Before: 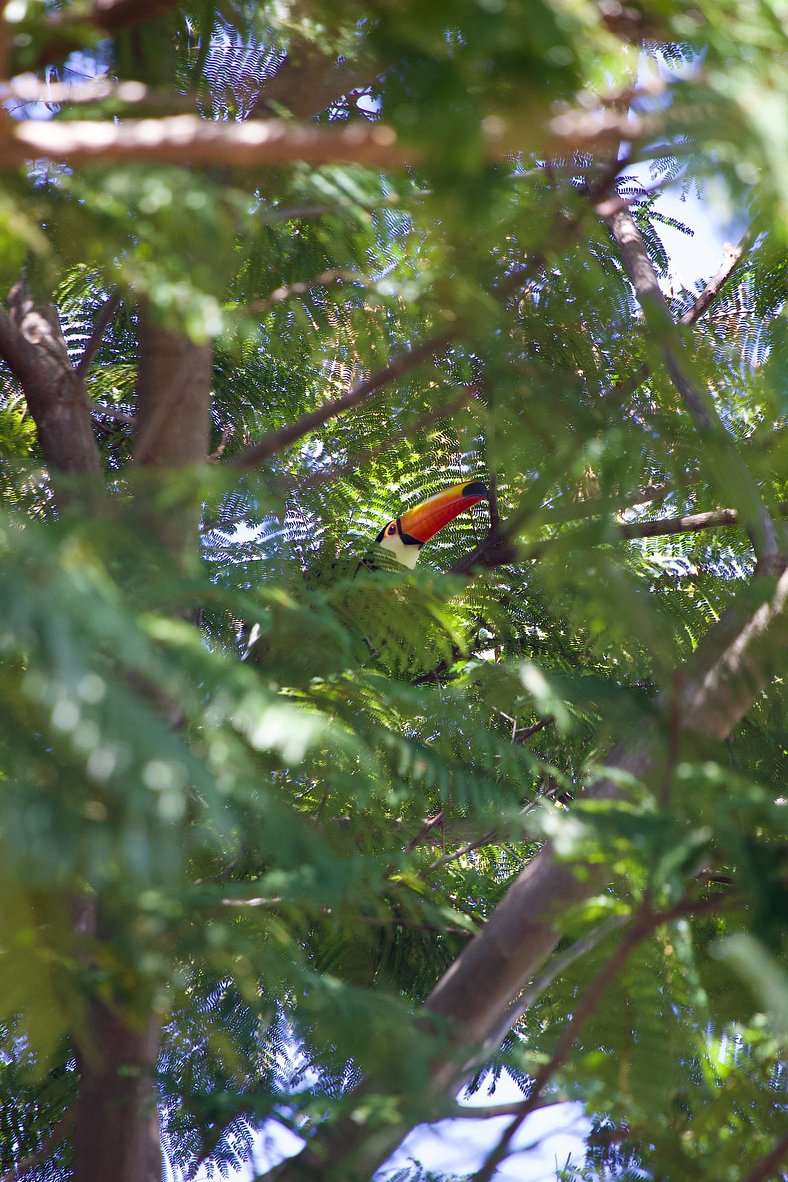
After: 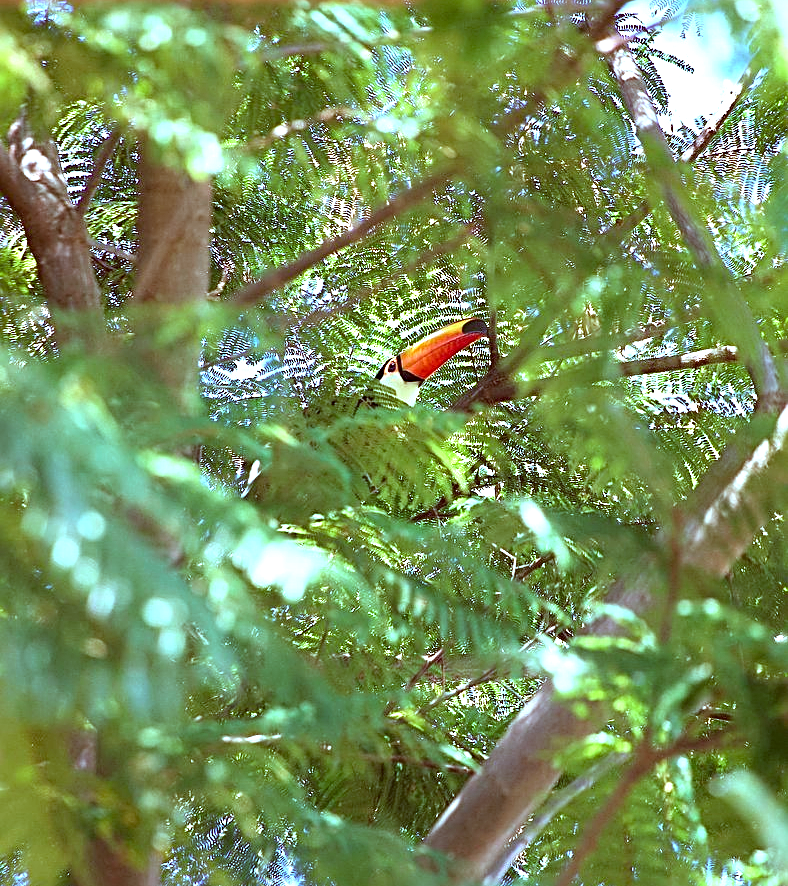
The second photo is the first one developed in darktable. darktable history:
sharpen: radius 3.025, amount 0.757
color correction: highlights a* -14.62, highlights b* -16.22, shadows a* 10.12, shadows b* 29.4
exposure: black level correction 0, exposure 1.2 EV, compensate exposure bias true, compensate highlight preservation false
crop: top 13.819%, bottom 11.169%
